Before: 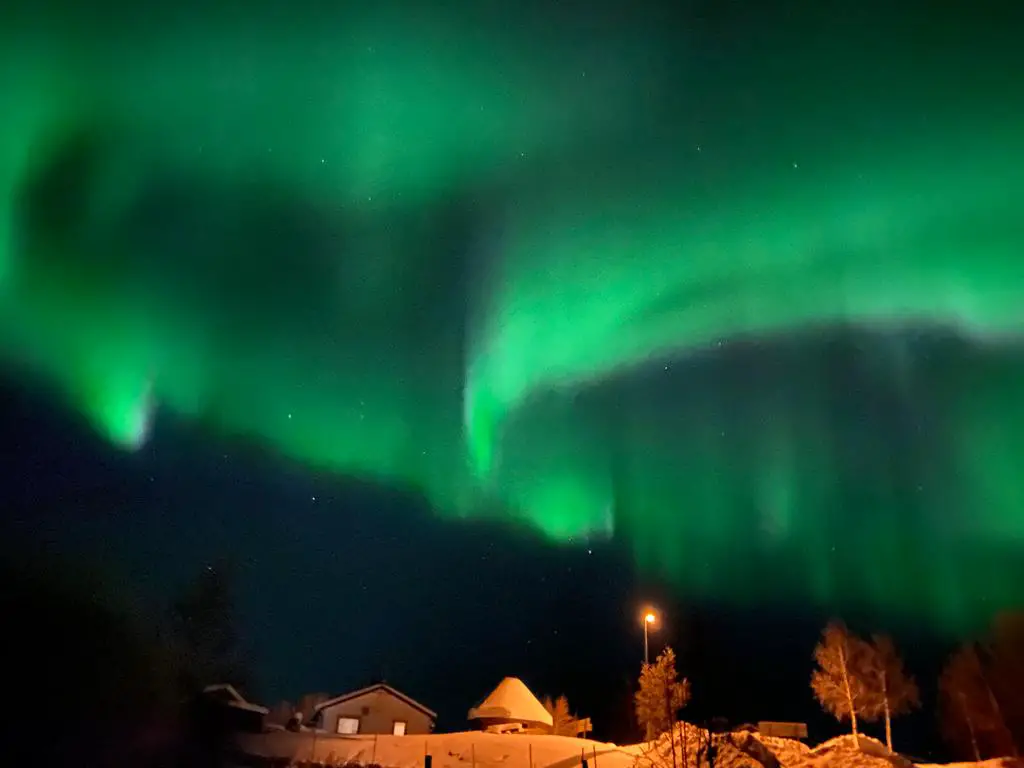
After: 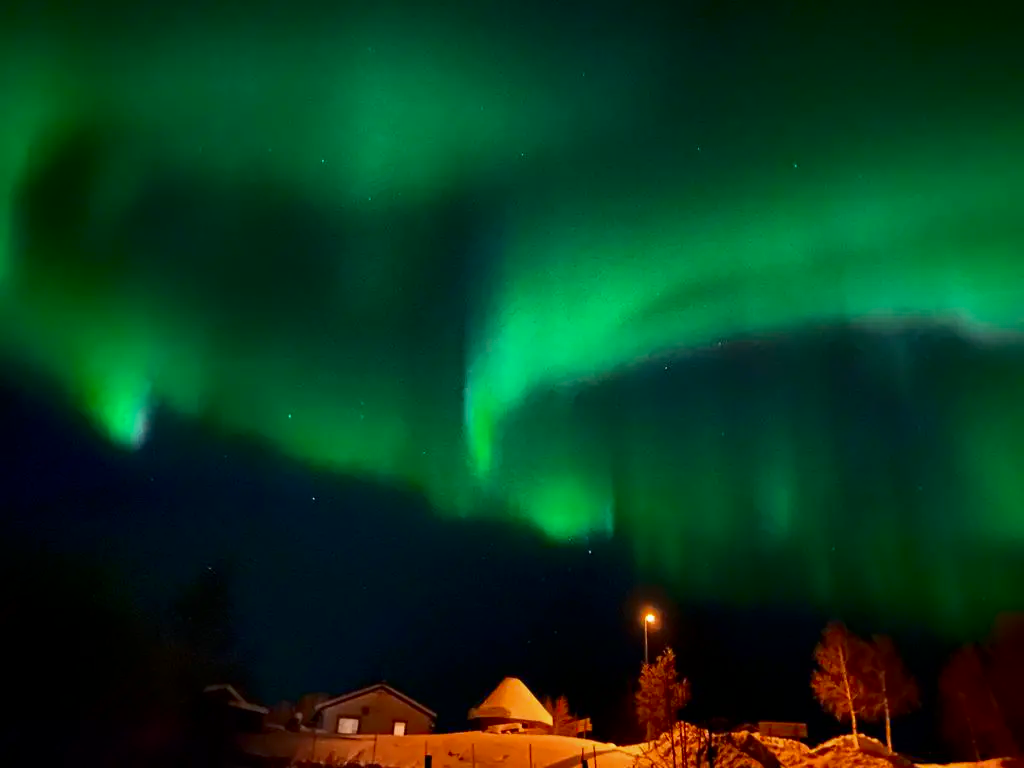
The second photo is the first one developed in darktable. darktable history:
contrast brightness saturation: contrast 0.07, brightness -0.154, saturation 0.116
